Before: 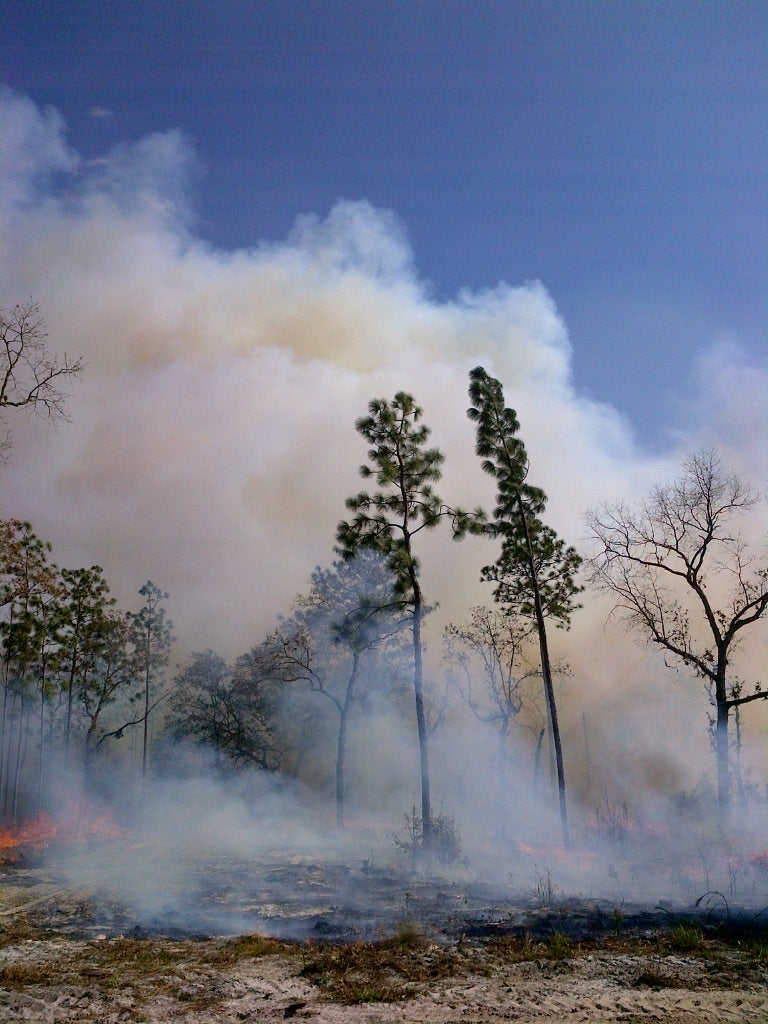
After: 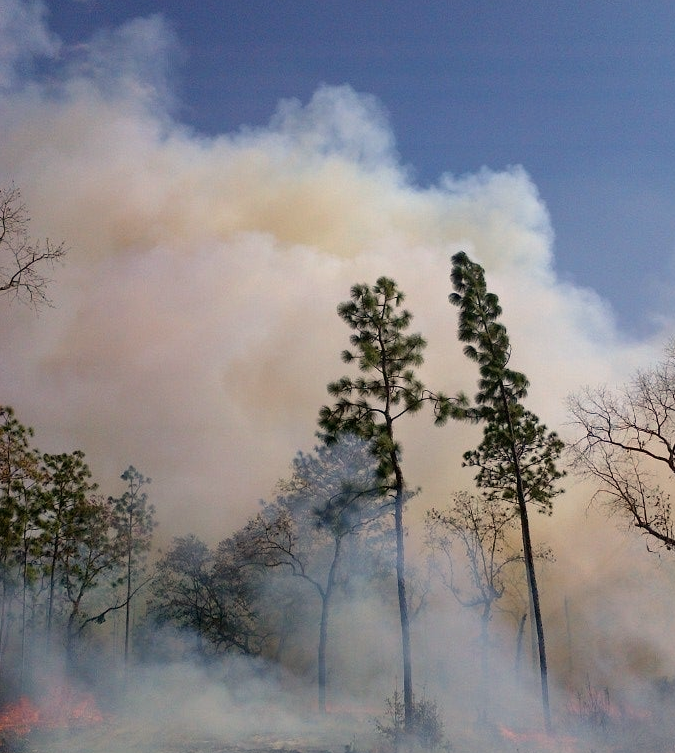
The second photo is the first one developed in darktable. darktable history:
white balance: red 1.045, blue 0.932
crop and rotate: left 2.425%, top 11.305%, right 9.6%, bottom 15.08%
shadows and highlights: shadows 25, highlights -25
